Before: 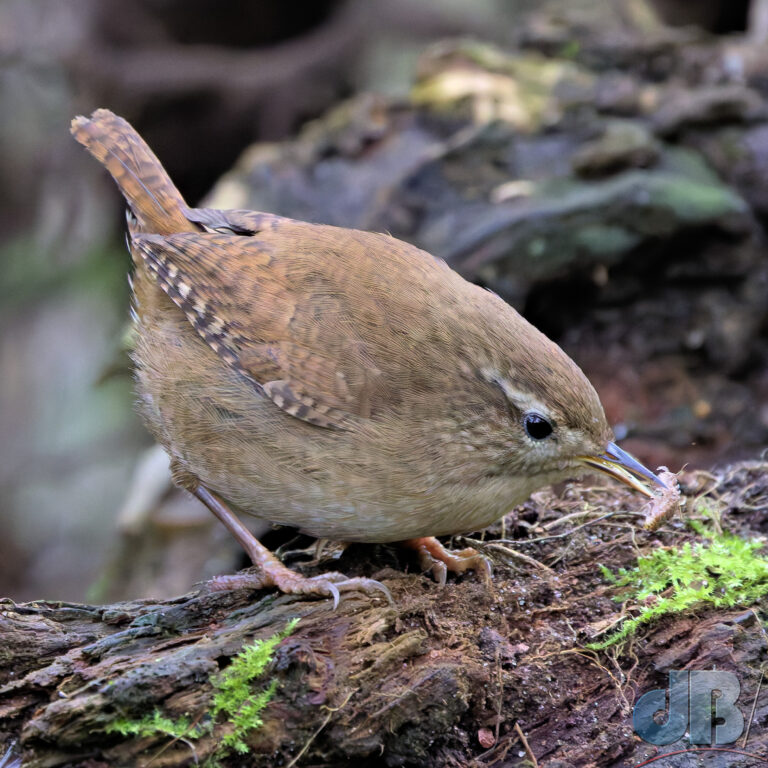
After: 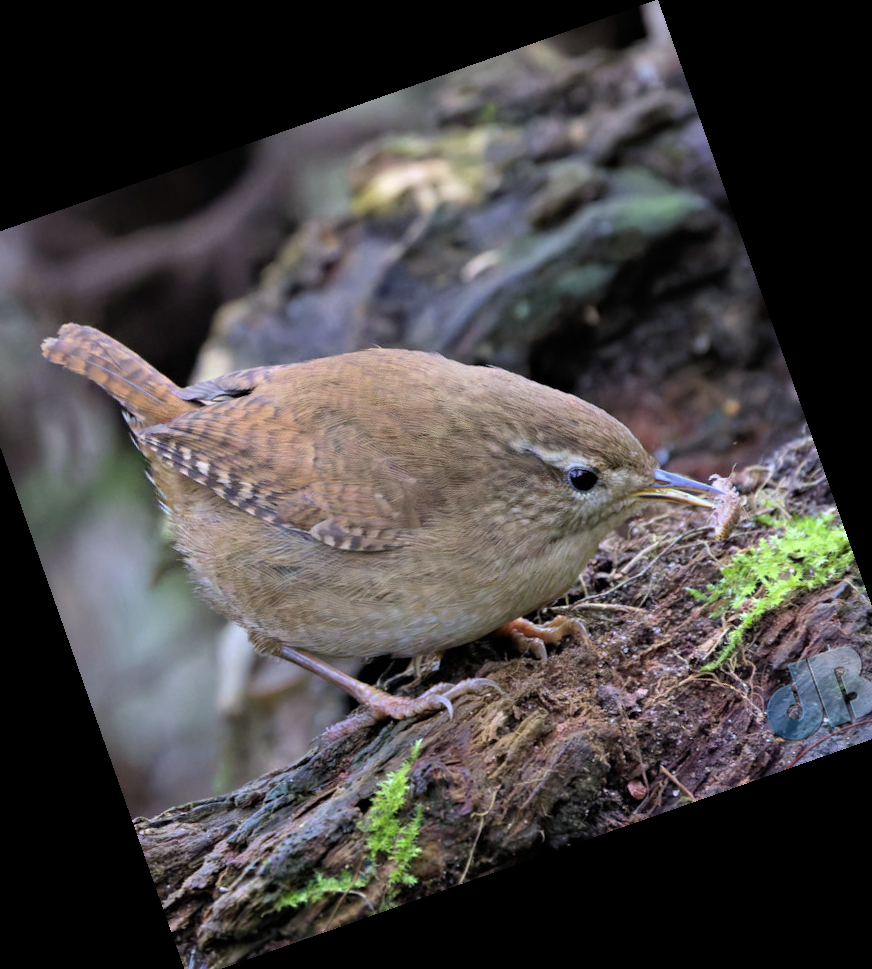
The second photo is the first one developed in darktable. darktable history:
crop and rotate: angle 19.43°, left 6.812%, right 4.125%, bottom 1.087%
white balance: red 0.983, blue 1.036
